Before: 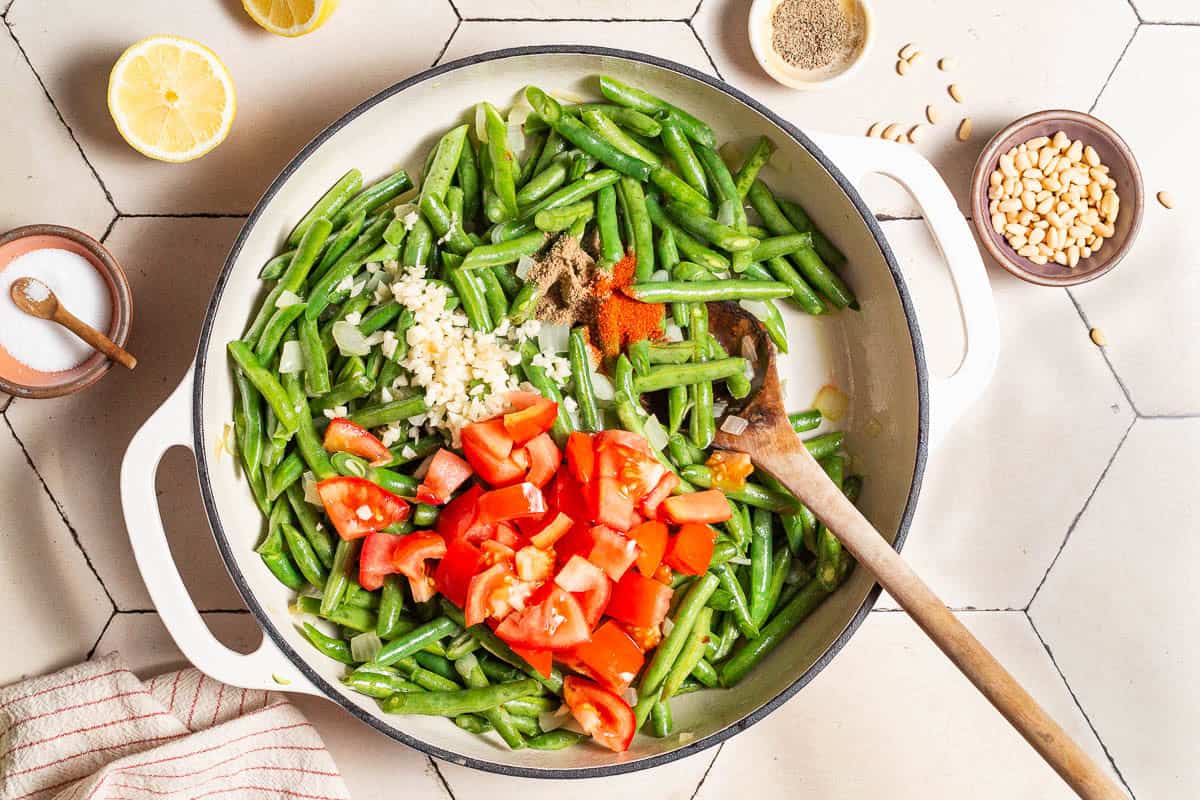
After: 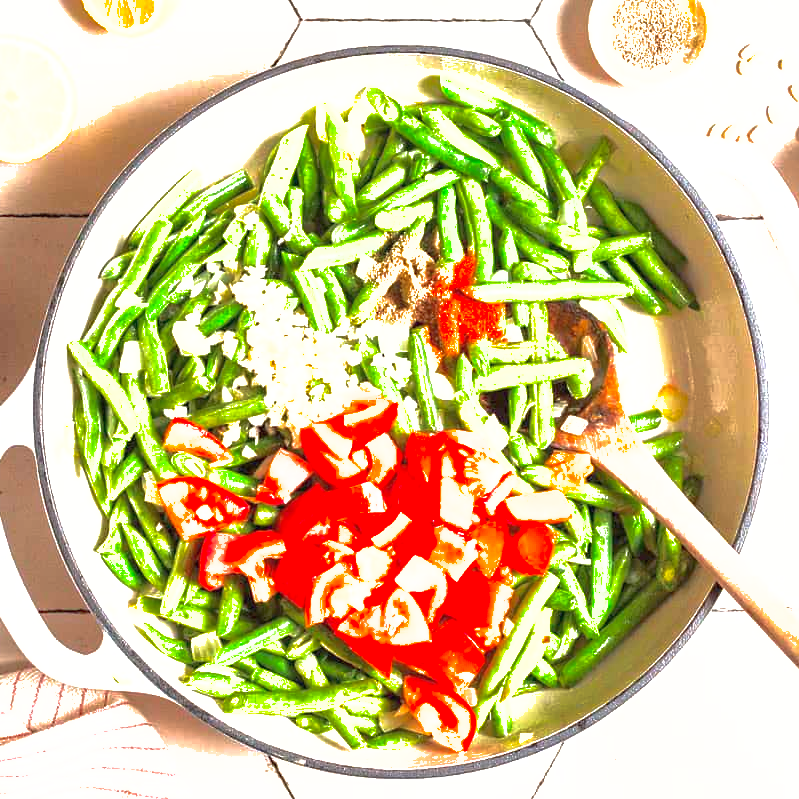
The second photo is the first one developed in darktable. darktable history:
shadows and highlights: highlights color adjustment 79.27%
crop and rotate: left 13.371%, right 19.986%
exposure: black level correction 0, exposure 1.383 EV, compensate highlight preservation false
